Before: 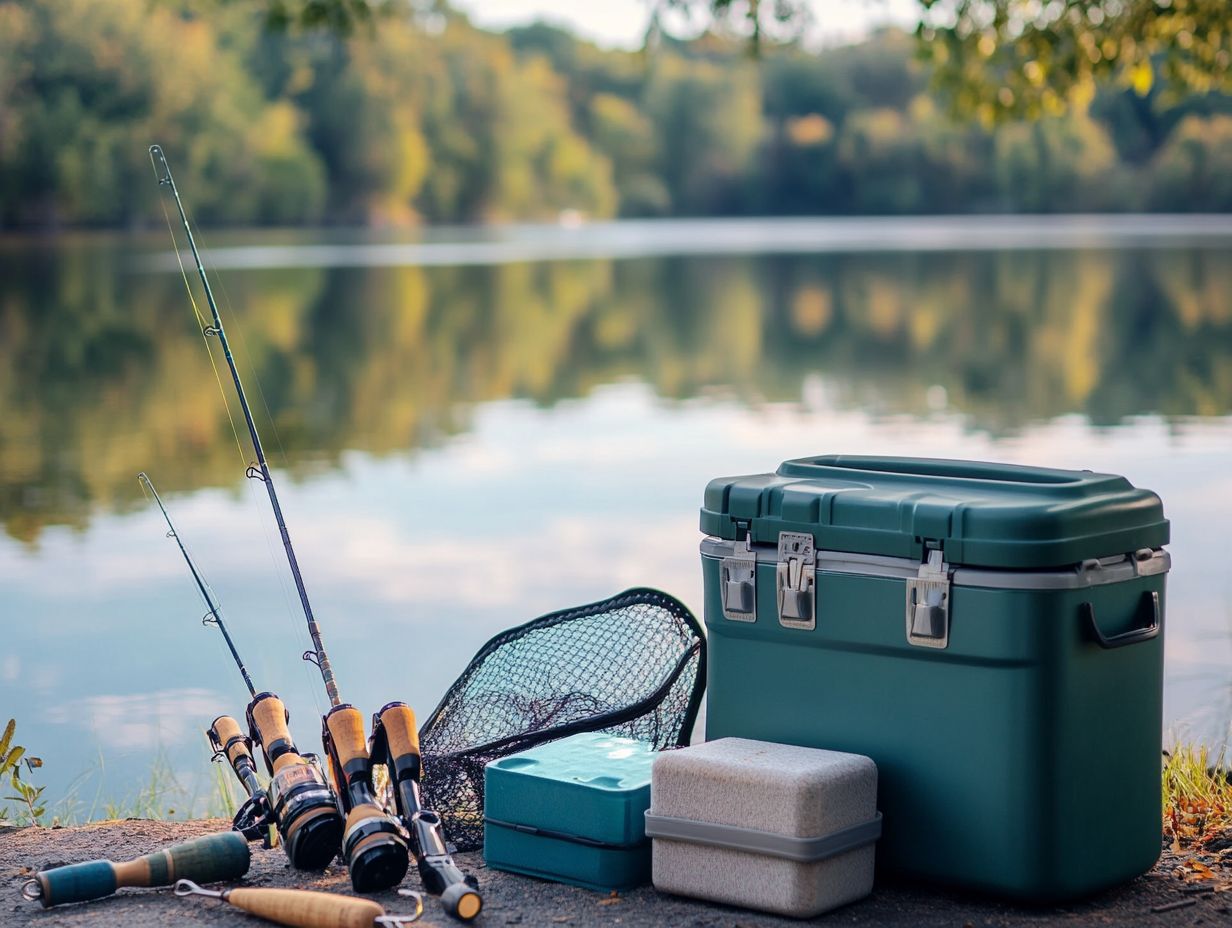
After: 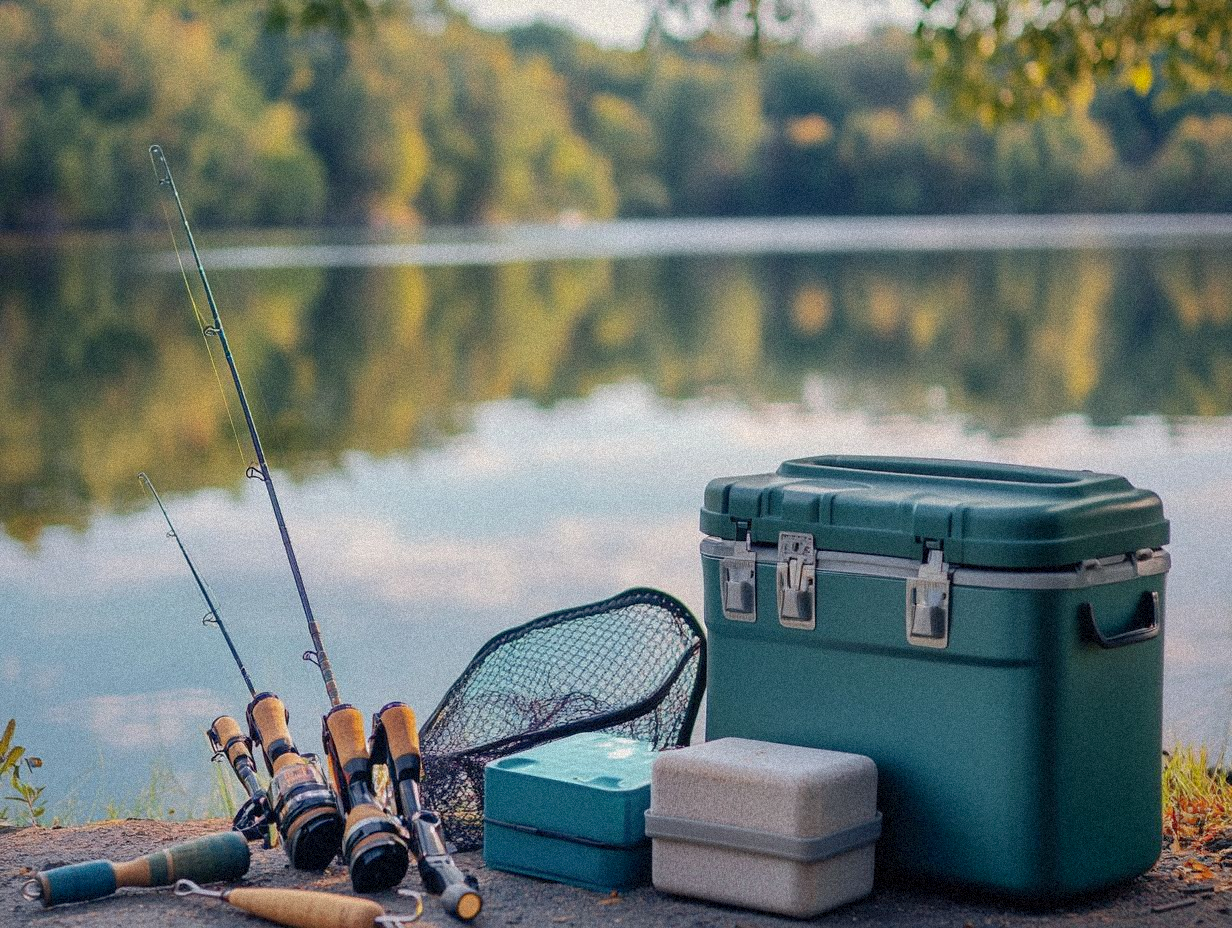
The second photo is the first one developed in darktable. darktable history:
shadows and highlights: on, module defaults
grain: strength 35%, mid-tones bias 0%
exposure: exposure -0.157 EV, compensate highlight preservation false
